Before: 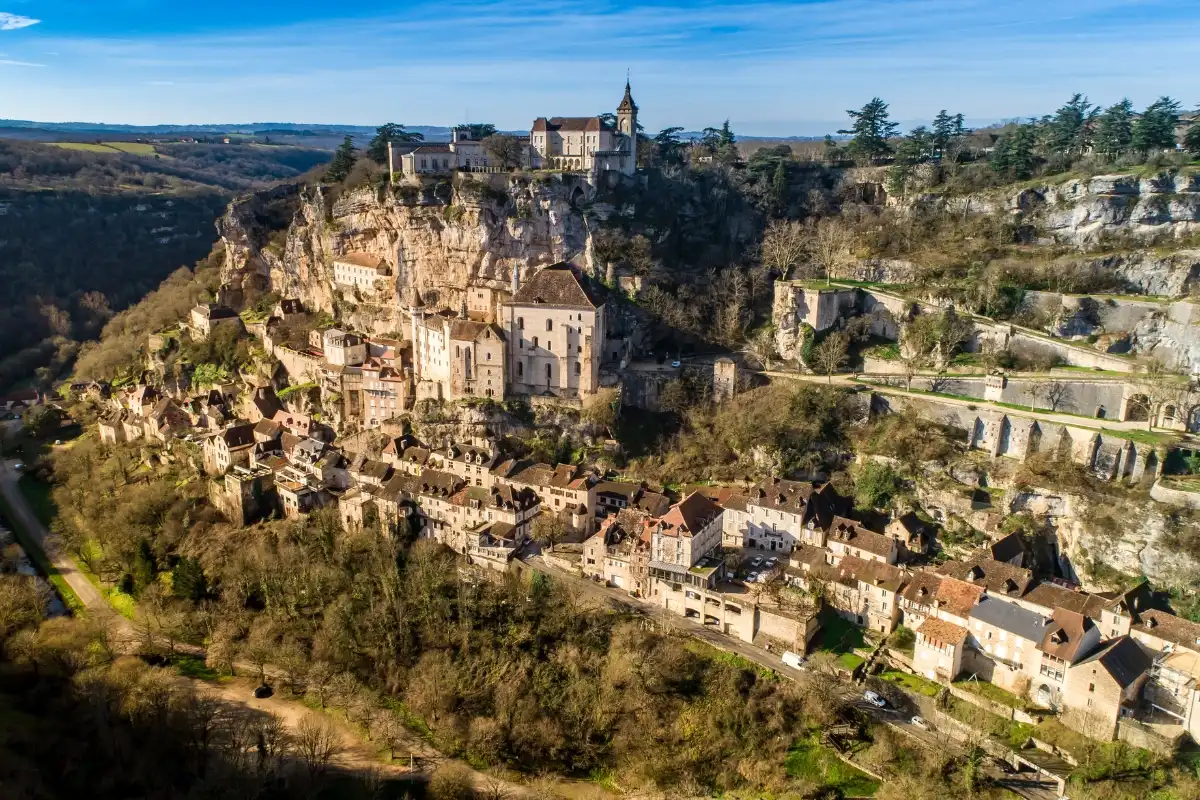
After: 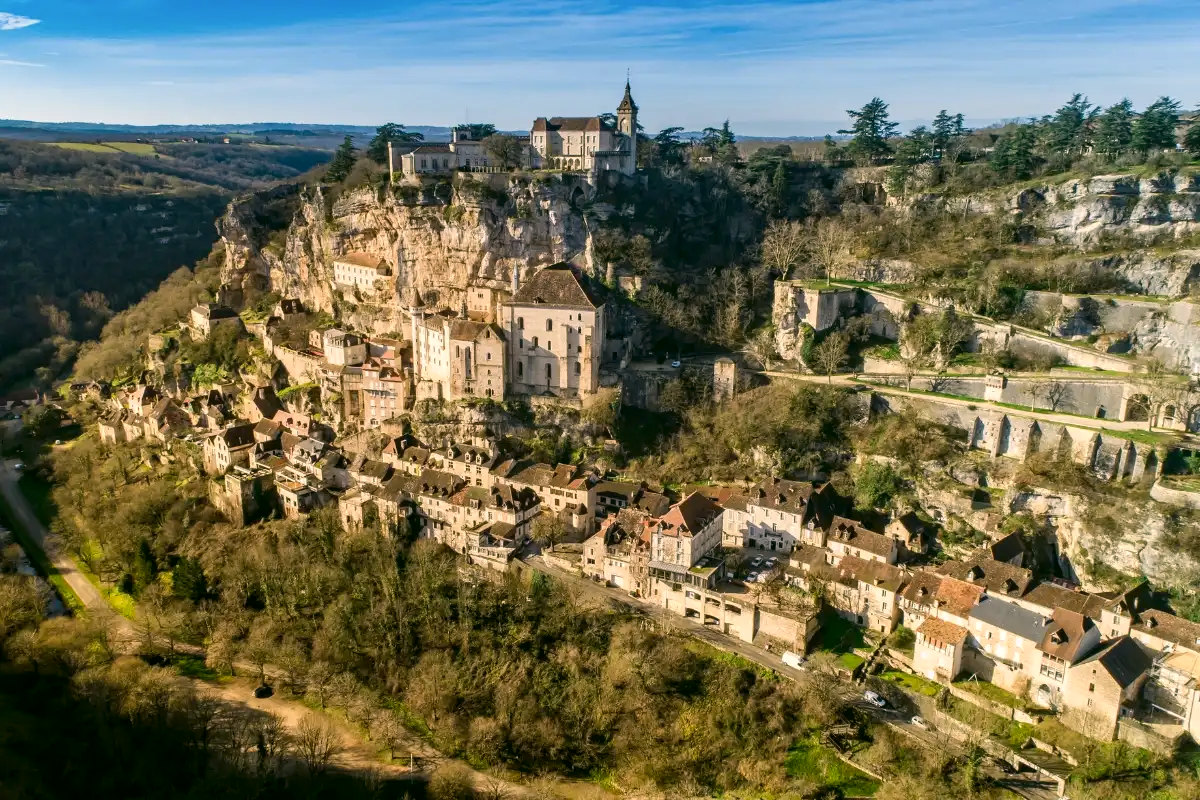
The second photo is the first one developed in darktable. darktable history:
shadows and highlights: shadows 11.21, white point adjustment 1.11, highlights color adjustment 41.59%, soften with gaussian
color correction: highlights a* 4.11, highlights b* 4.93, shadows a* -6.79, shadows b* 4.96
